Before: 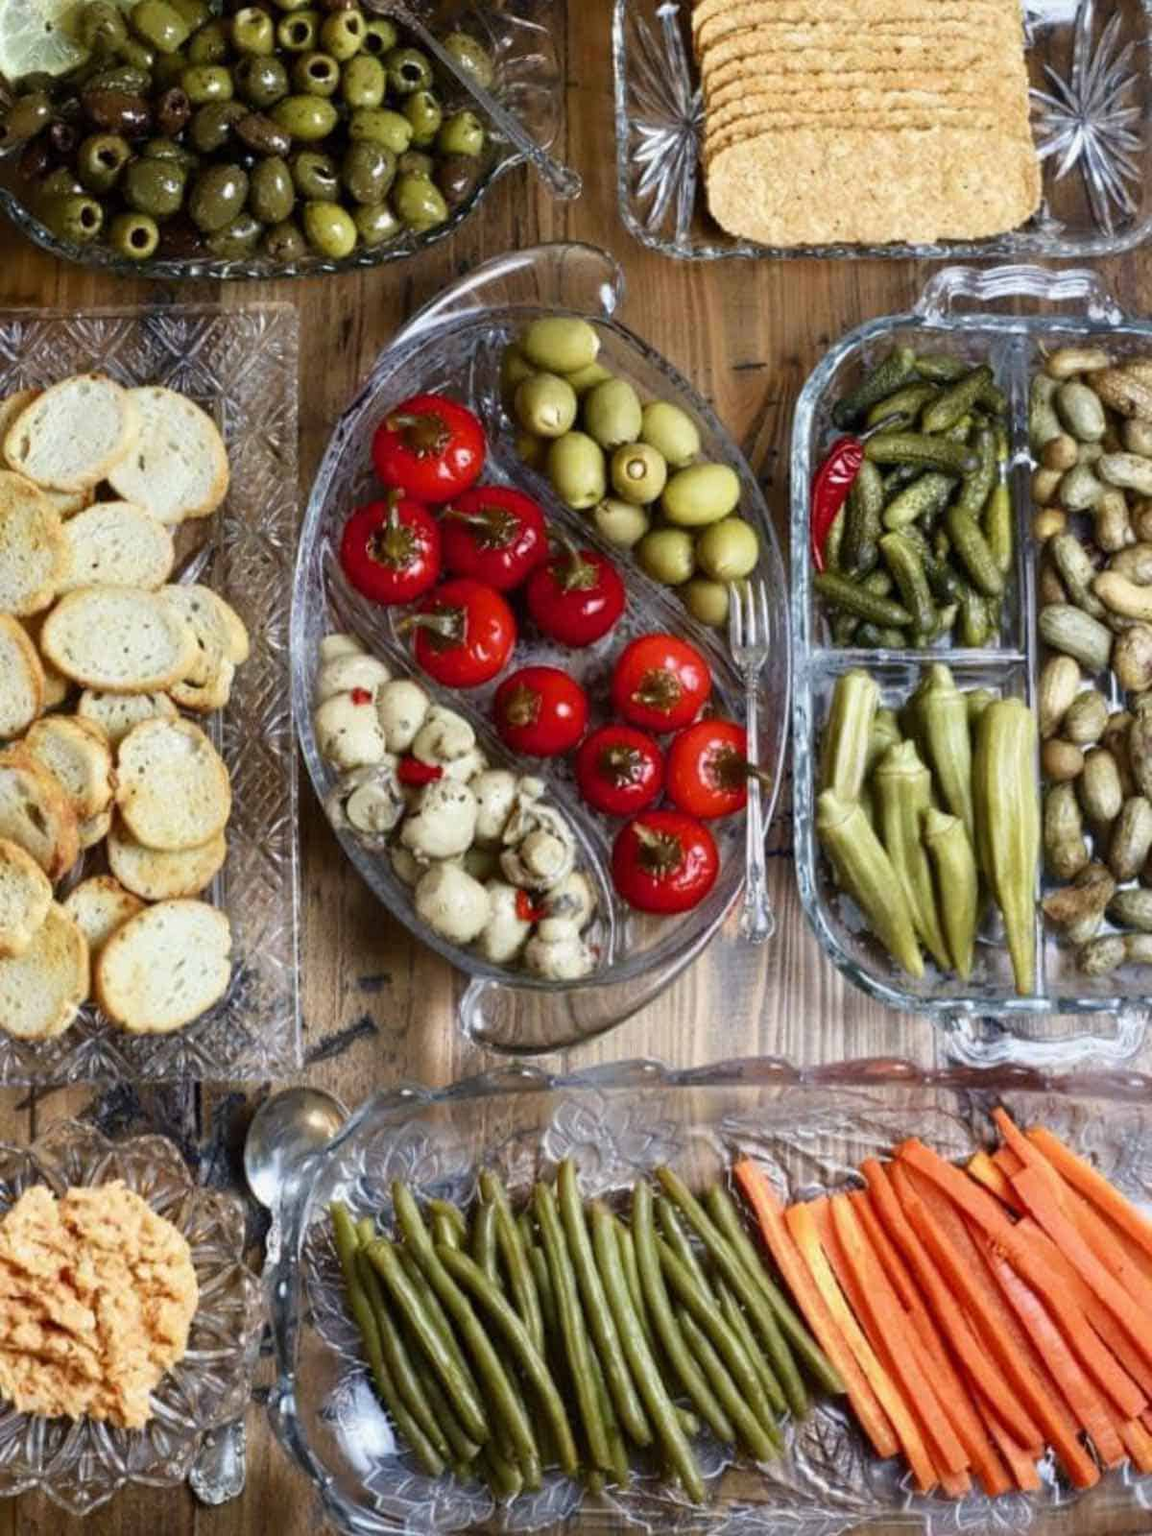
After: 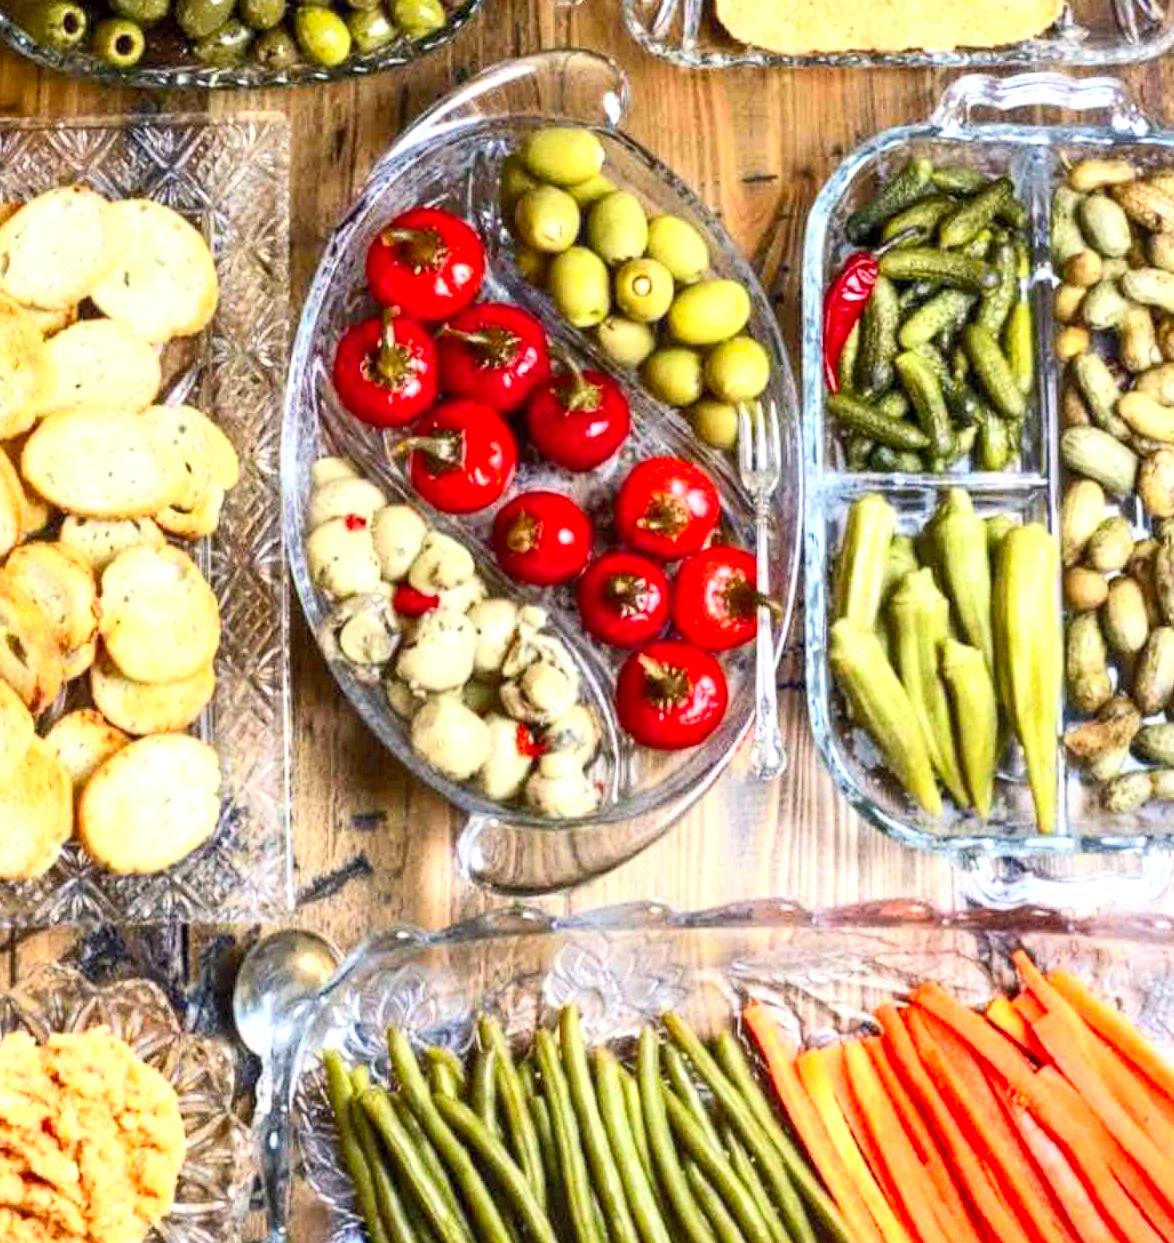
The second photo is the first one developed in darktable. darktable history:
crop and rotate: left 1.819%, top 12.728%, right 0.284%, bottom 9.531%
local contrast: on, module defaults
color correction: highlights b* 2.94
exposure: black level correction 0.001, exposure 0.675 EV, compensate highlight preservation false
contrast brightness saturation: contrast 0.244, brightness 0.242, saturation 0.383
